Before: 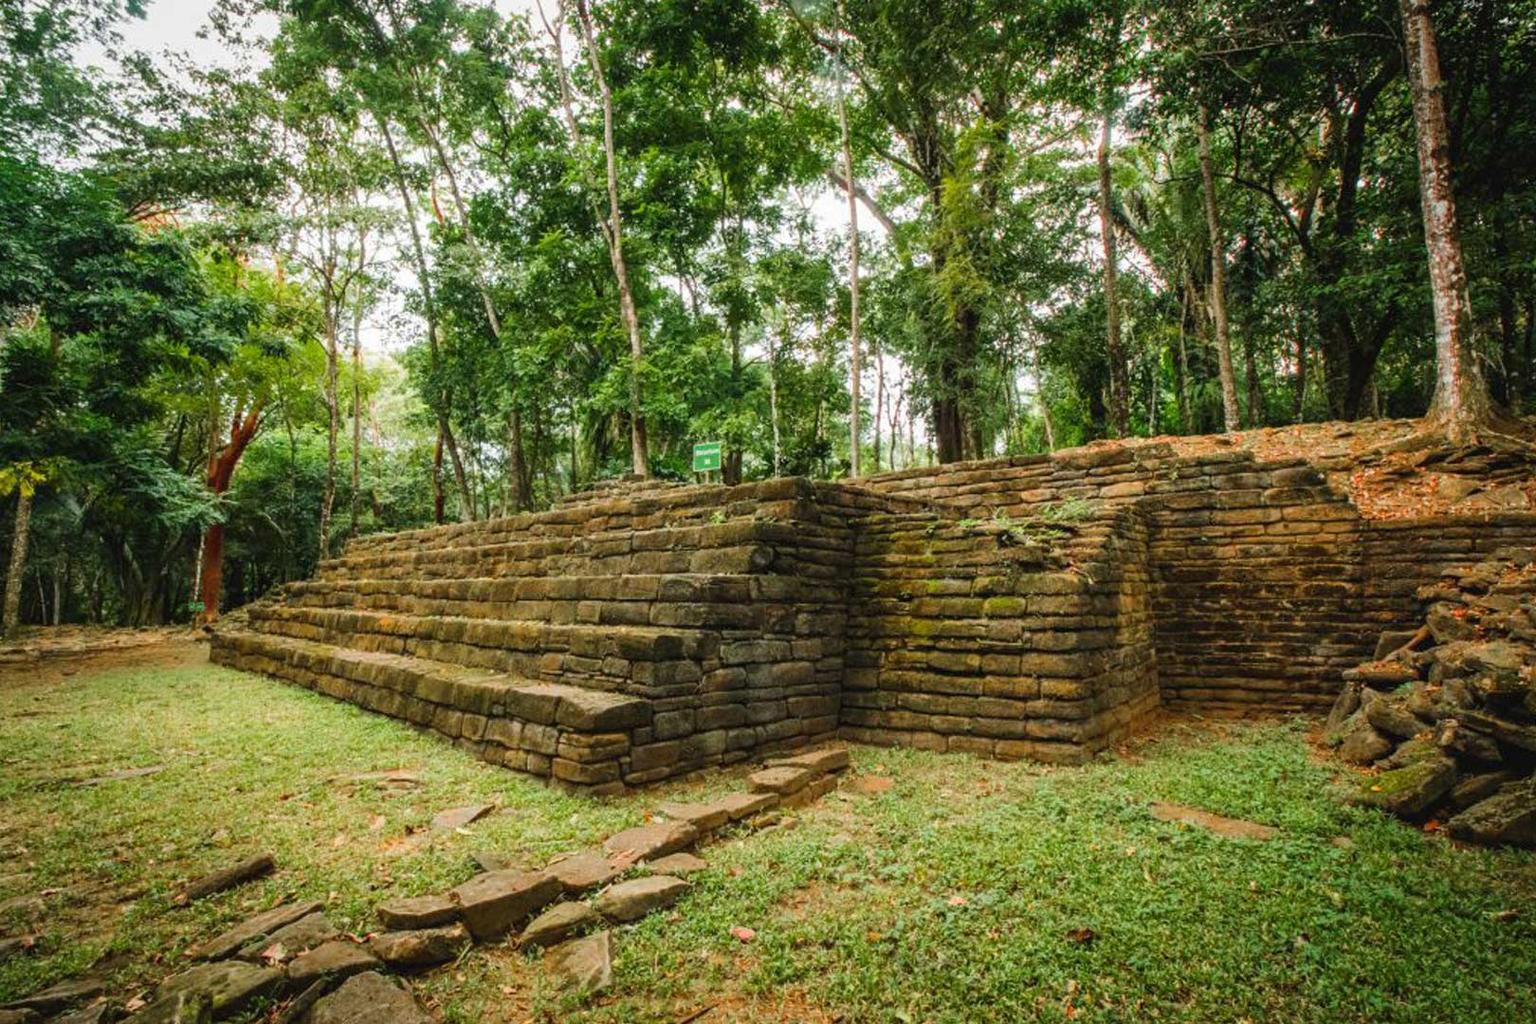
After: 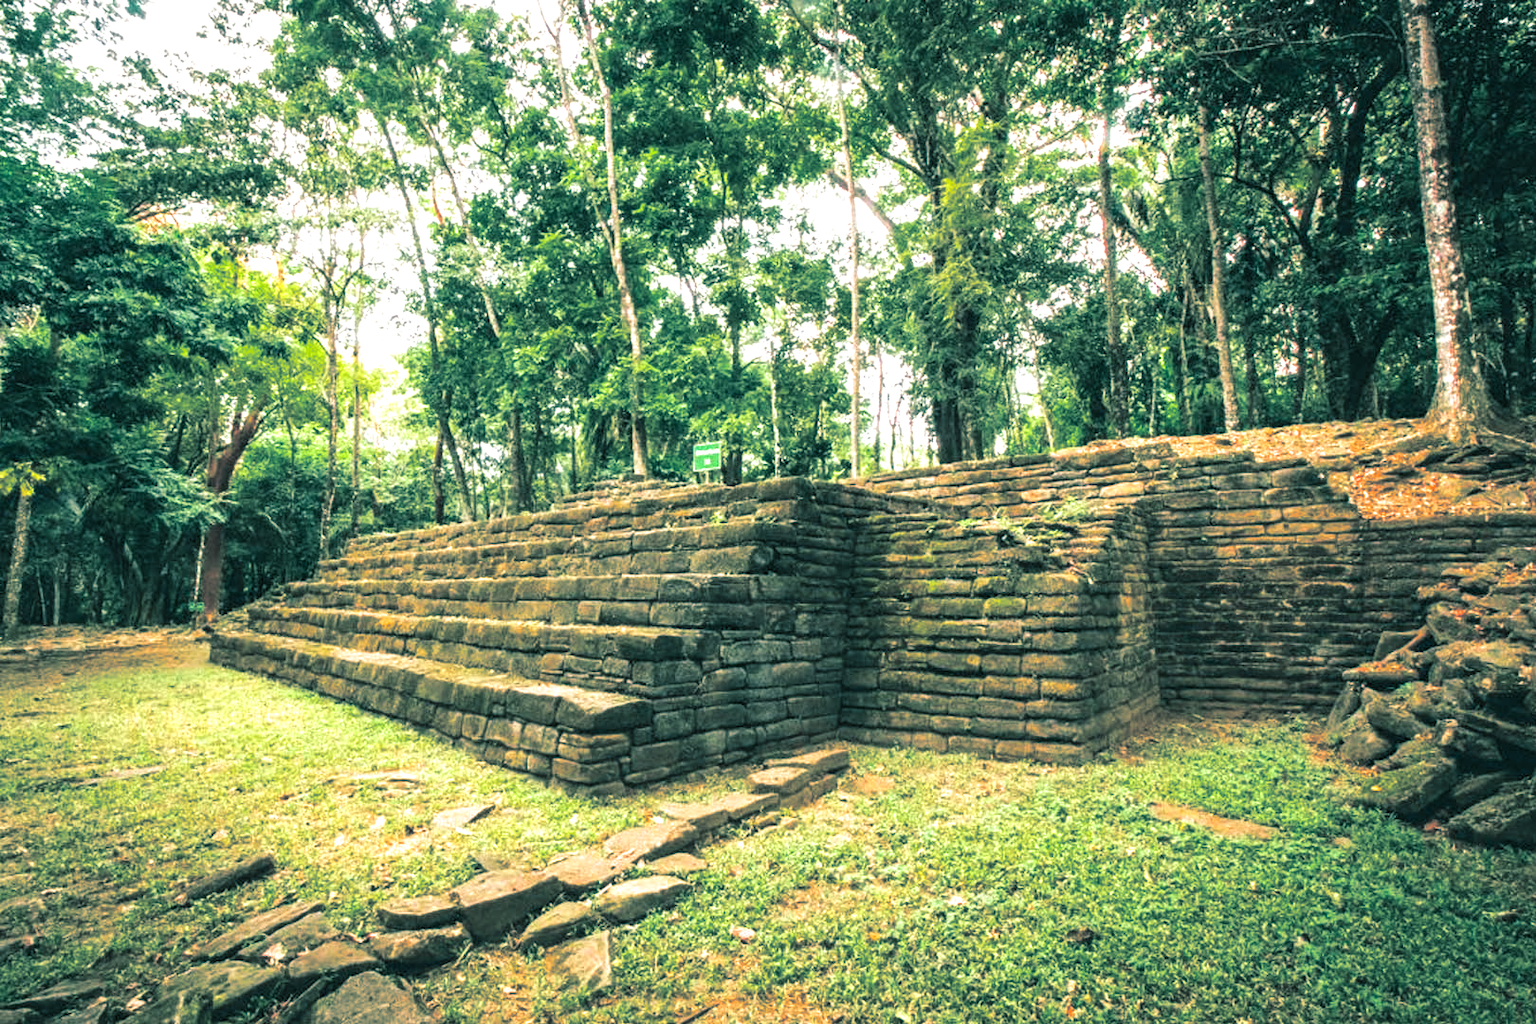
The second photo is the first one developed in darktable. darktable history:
exposure: black level correction 0, exposure 1 EV, compensate exposure bias true, compensate highlight preservation false
split-toning: shadows › hue 186.43°, highlights › hue 49.29°, compress 30.29%
